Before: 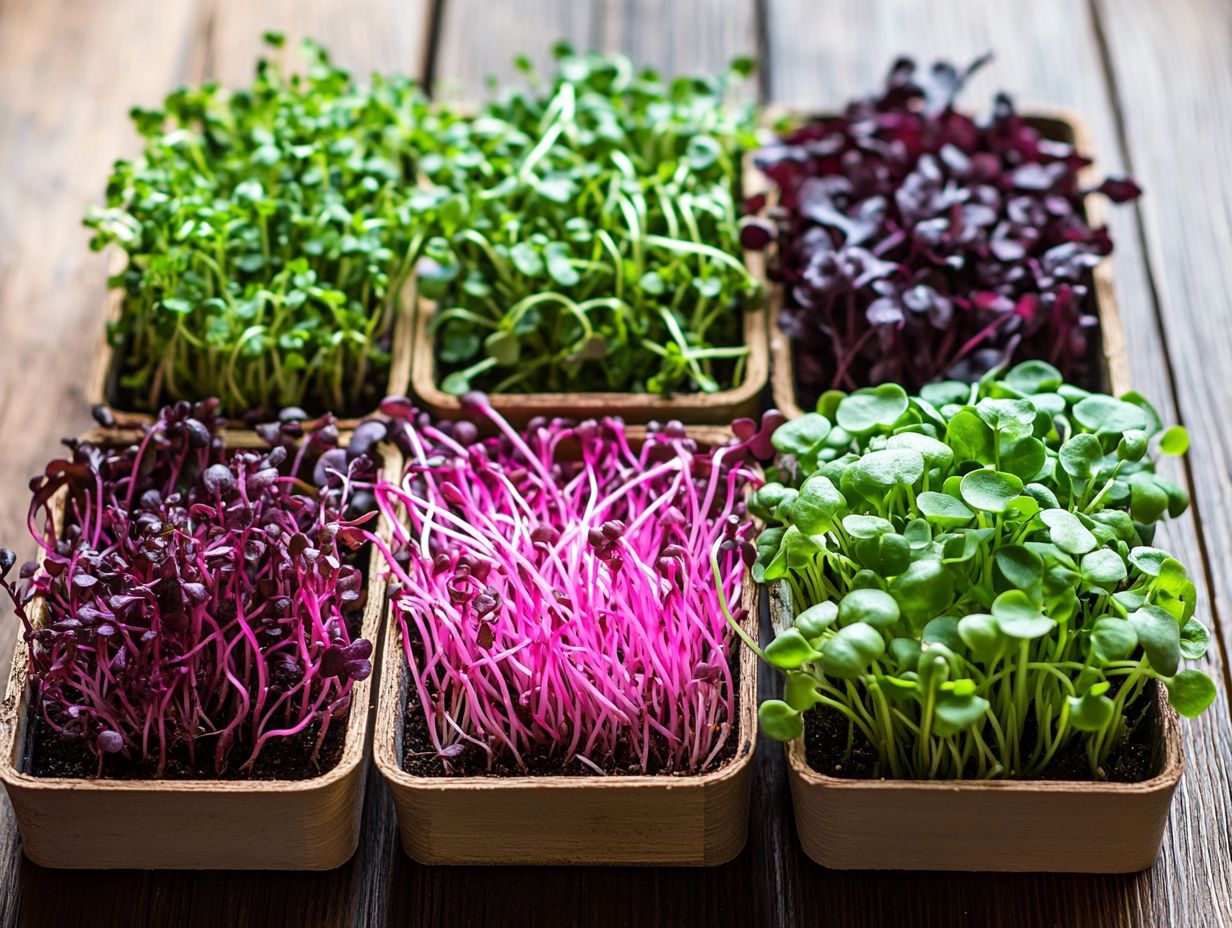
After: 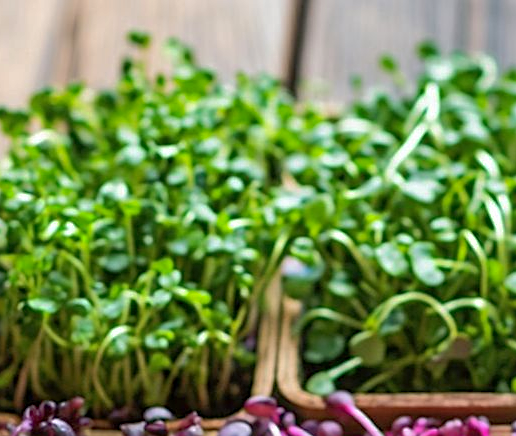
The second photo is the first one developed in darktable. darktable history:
sharpen: on, module defaults
crop and rotate: left 11.008%, top 0.095%, right 47.08%, bottom 52.821%
shadows and highlights: on, module defaults
